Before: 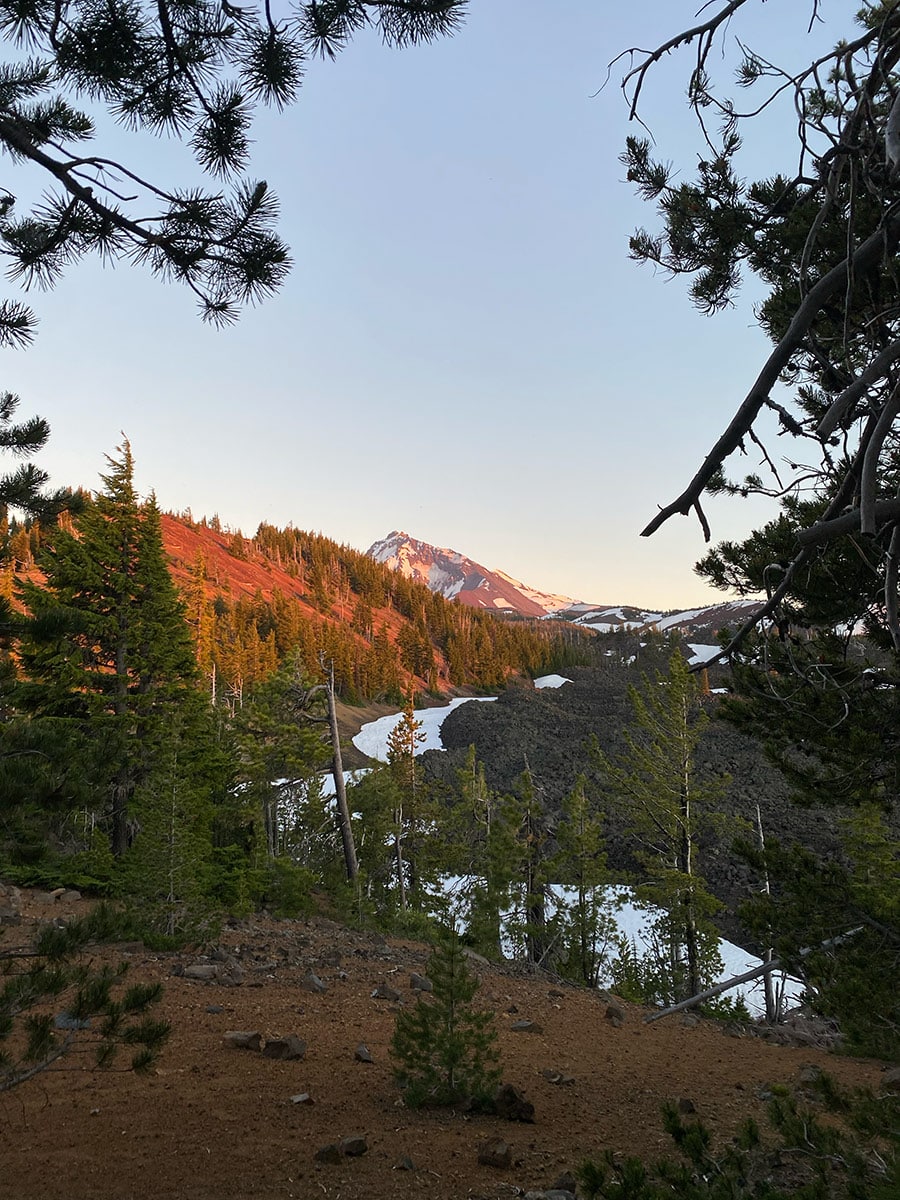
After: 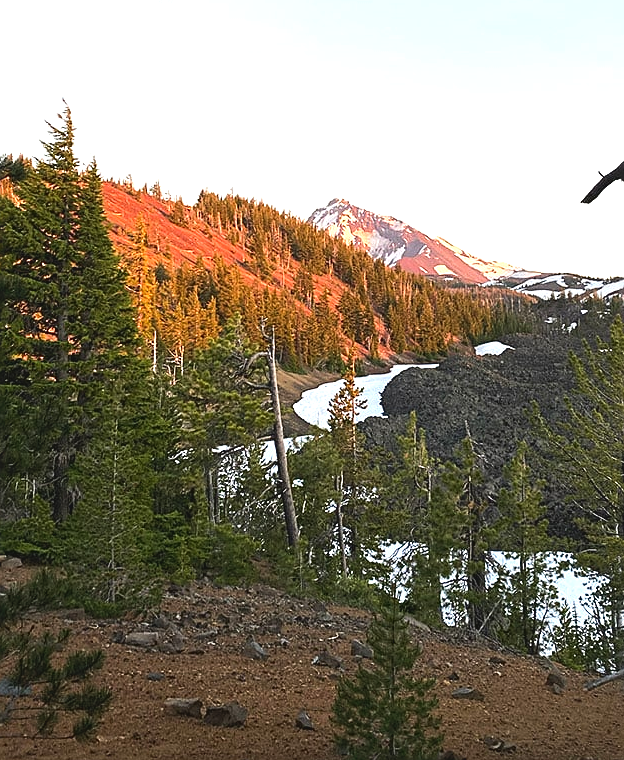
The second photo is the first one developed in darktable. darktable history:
crop: left 6.662%, top 27.781%, right 23.999%, bottom 8.826%
contrast brightness saturation: contrast -0.11
exposure: black level correction 0, exposure 0.692 EV, compensate highlight preservation false
sharpen: on, module defaults
tone equalizer: -8 EV -0.399 EV, -7 EV -0.375 EV, -6 EV -0.336 EV, -5 EV -0.257 EV, -3 EV 0.189 EV, -2 EV 0.354 EV, -1 EV 0.369 EV, +0 EV 0.408 EV, edges refinement/feathering 500, mask exposure compensation -1.57 EV, preserve details no
